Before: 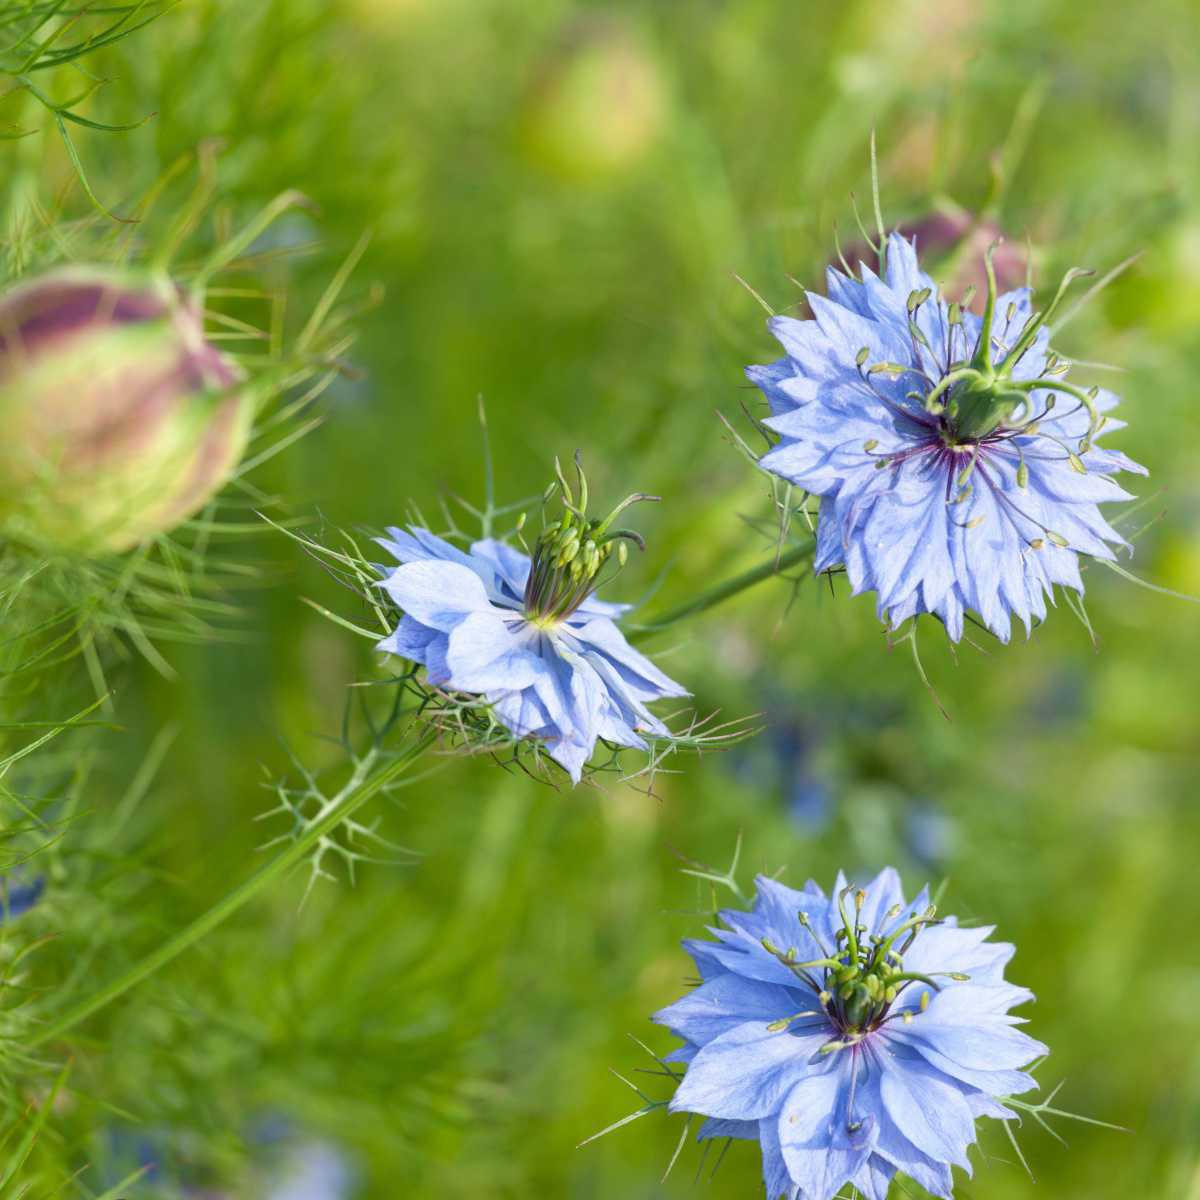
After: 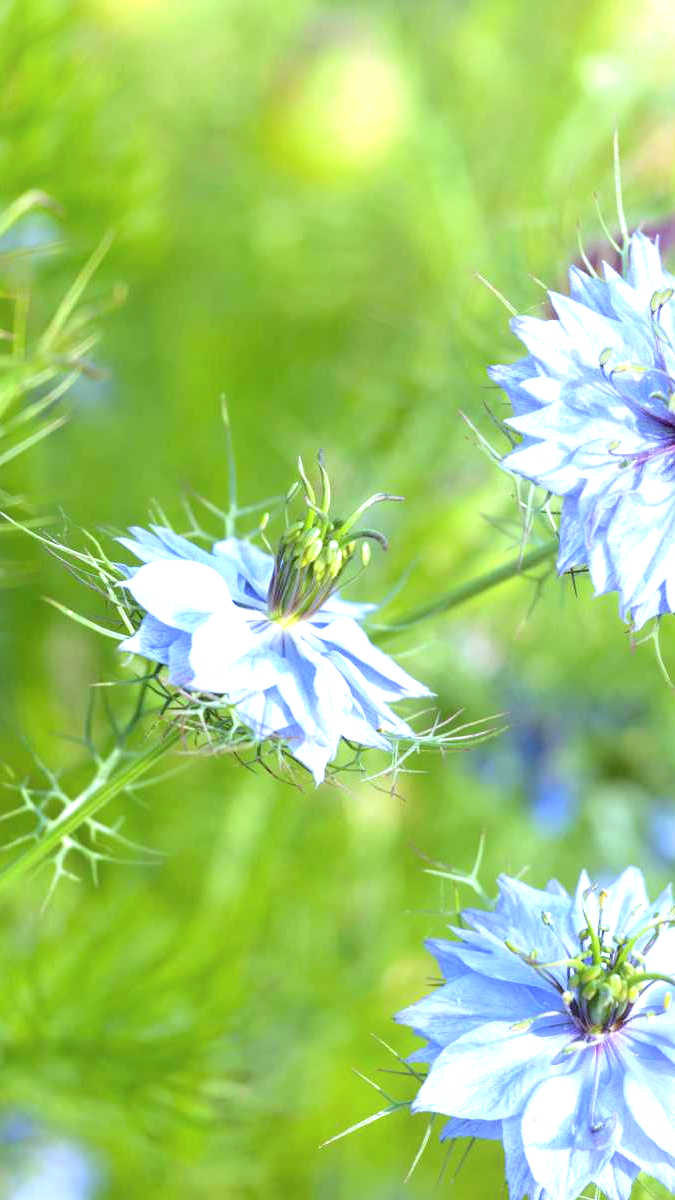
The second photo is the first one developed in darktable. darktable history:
shadows and highlights: shadows -70, highlights 35, soften with gaussian
exposure: black level correction 0, exposure 0.95 EV, compensate exposure bias true, compensate highlight preservation false
crop: left 21.496%, right 22.254%
white balance: red 0.926, green 1.003, blue 1.133
